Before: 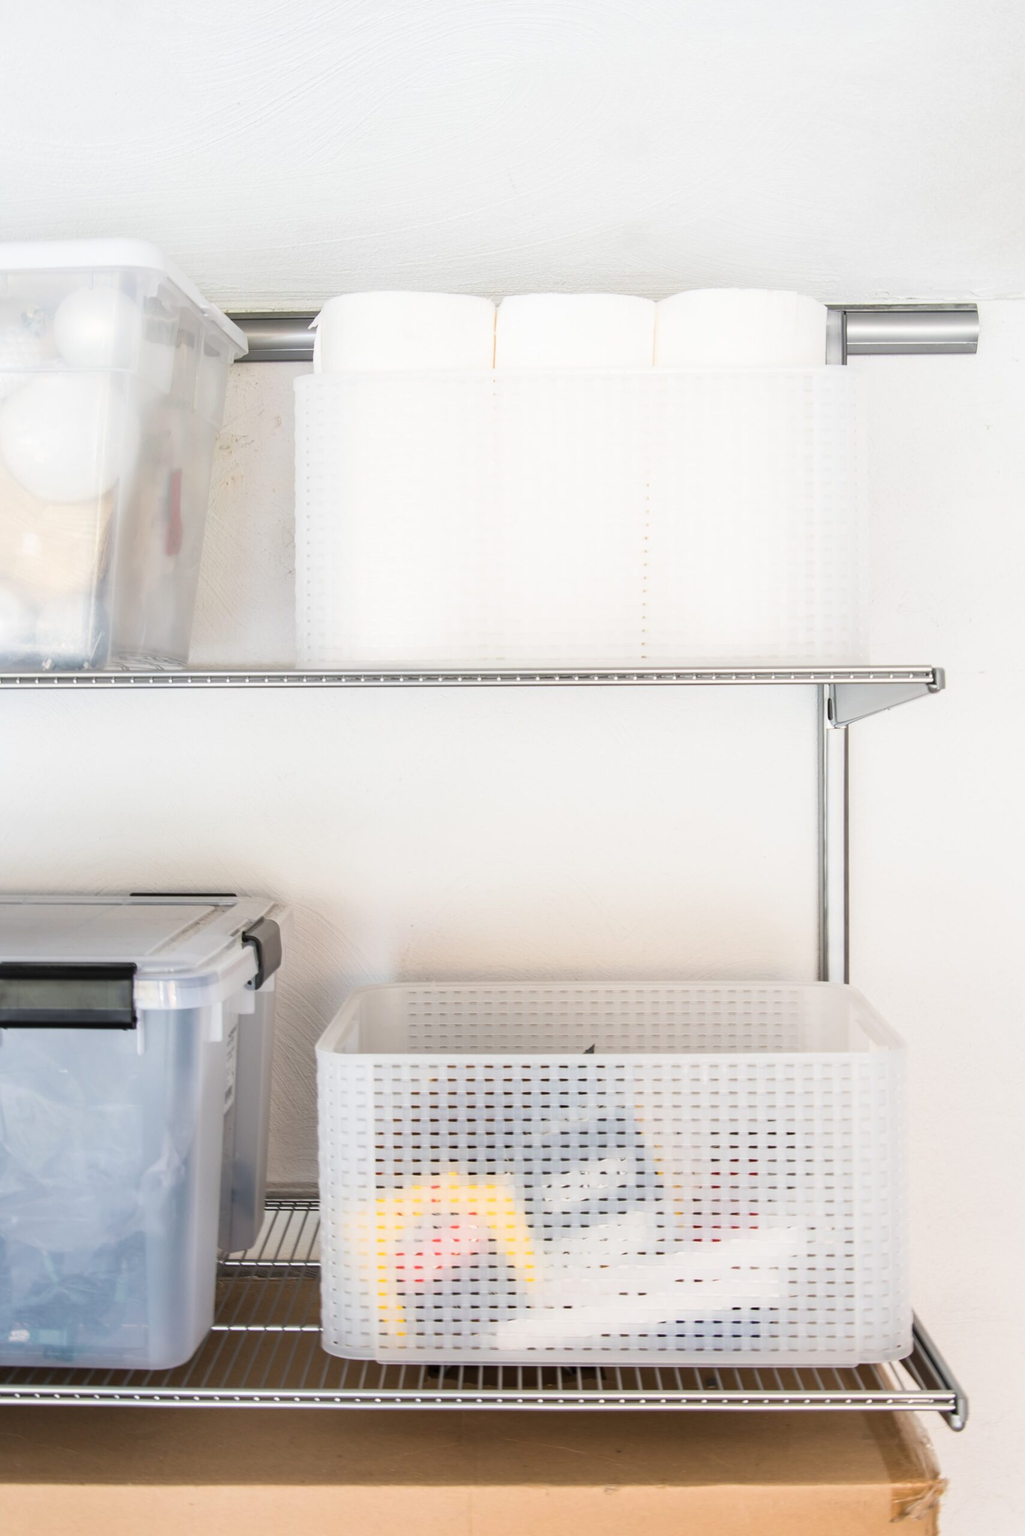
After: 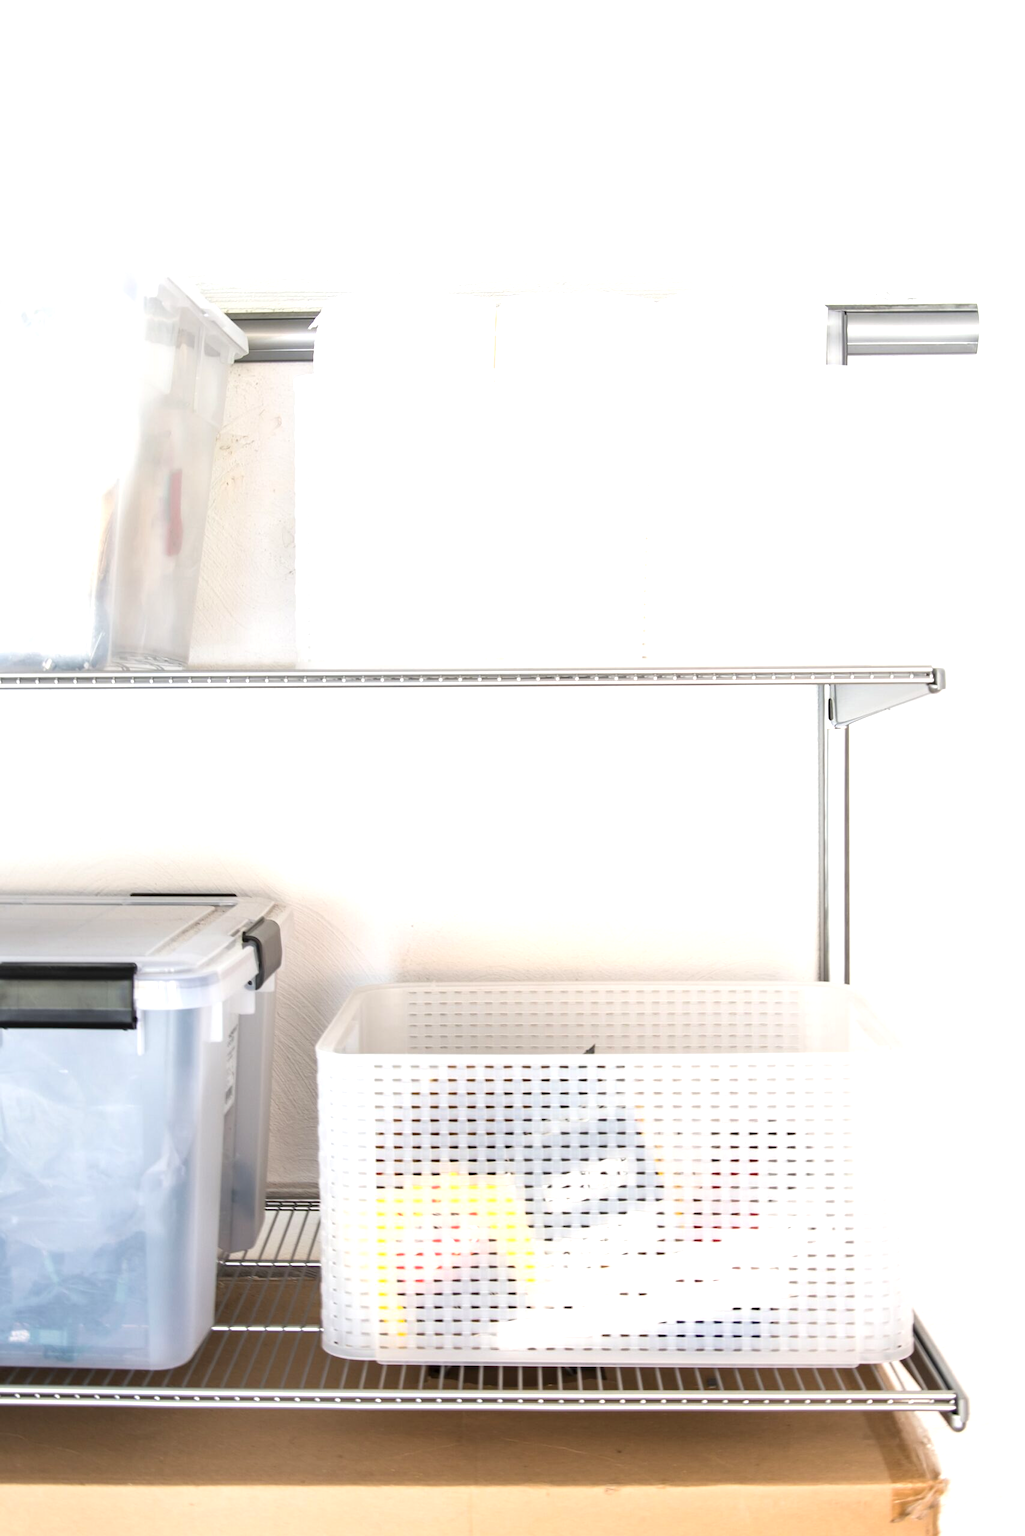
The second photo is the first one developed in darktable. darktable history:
exposure: exposure 0.555 EV, compensate highlight preservation false
